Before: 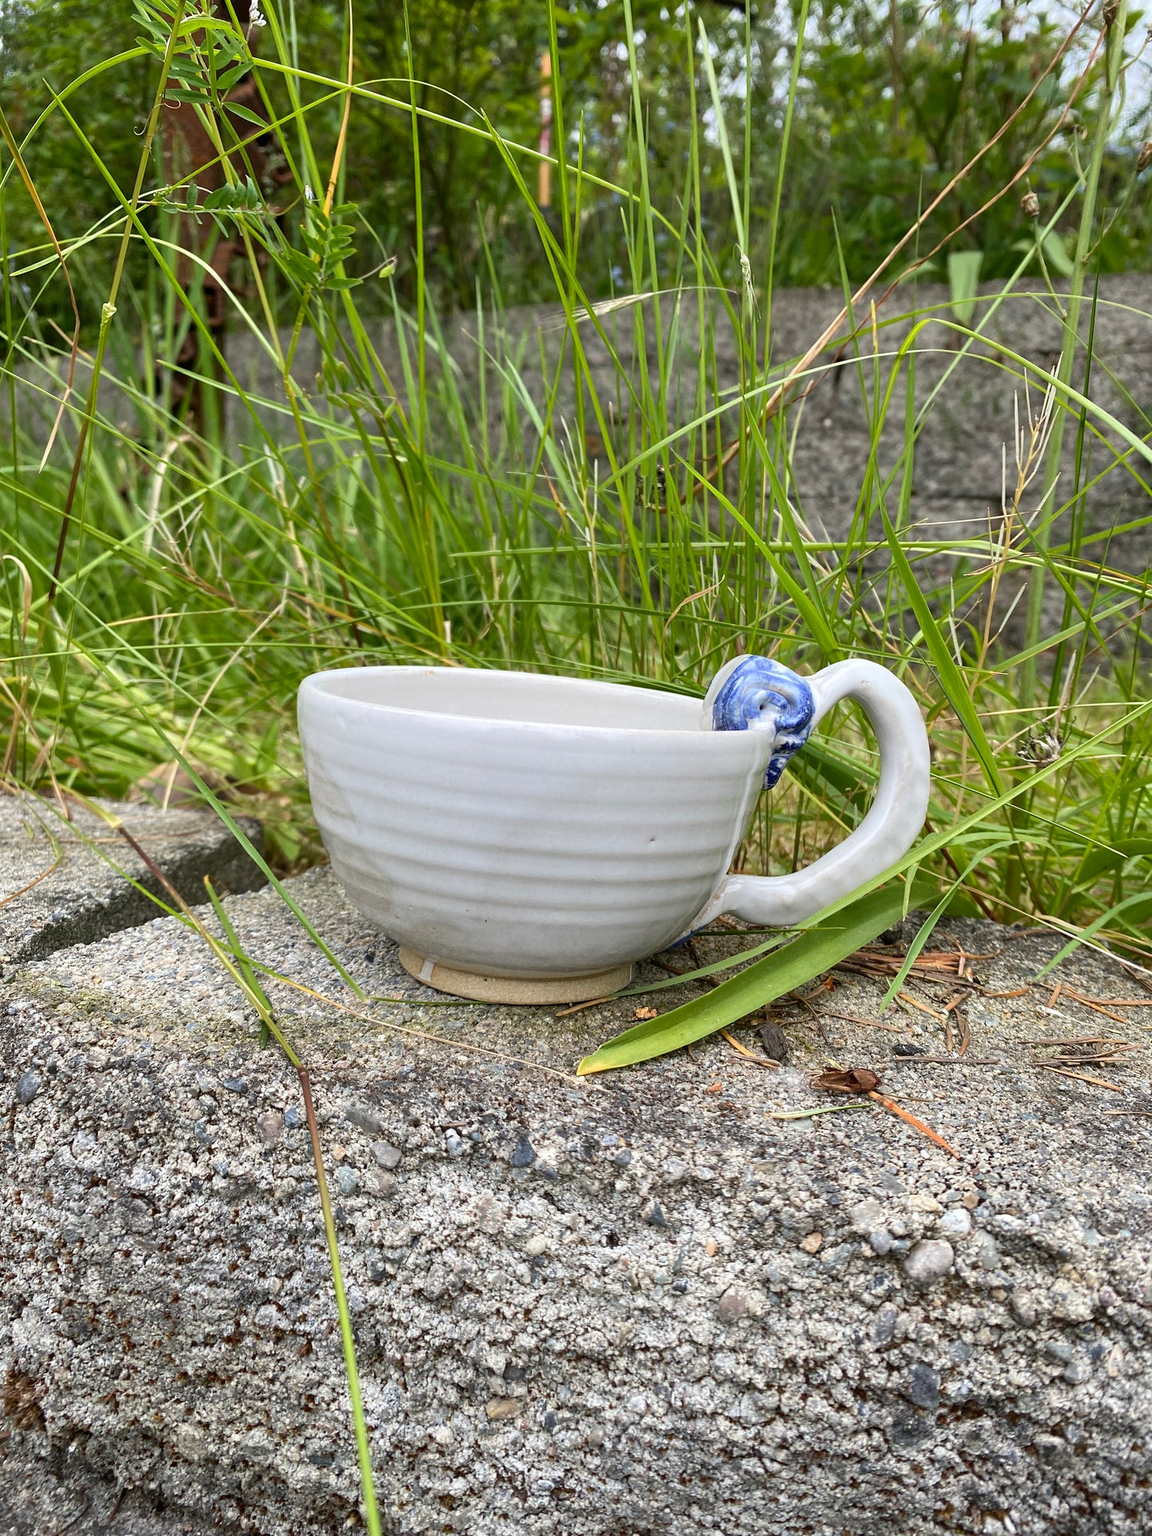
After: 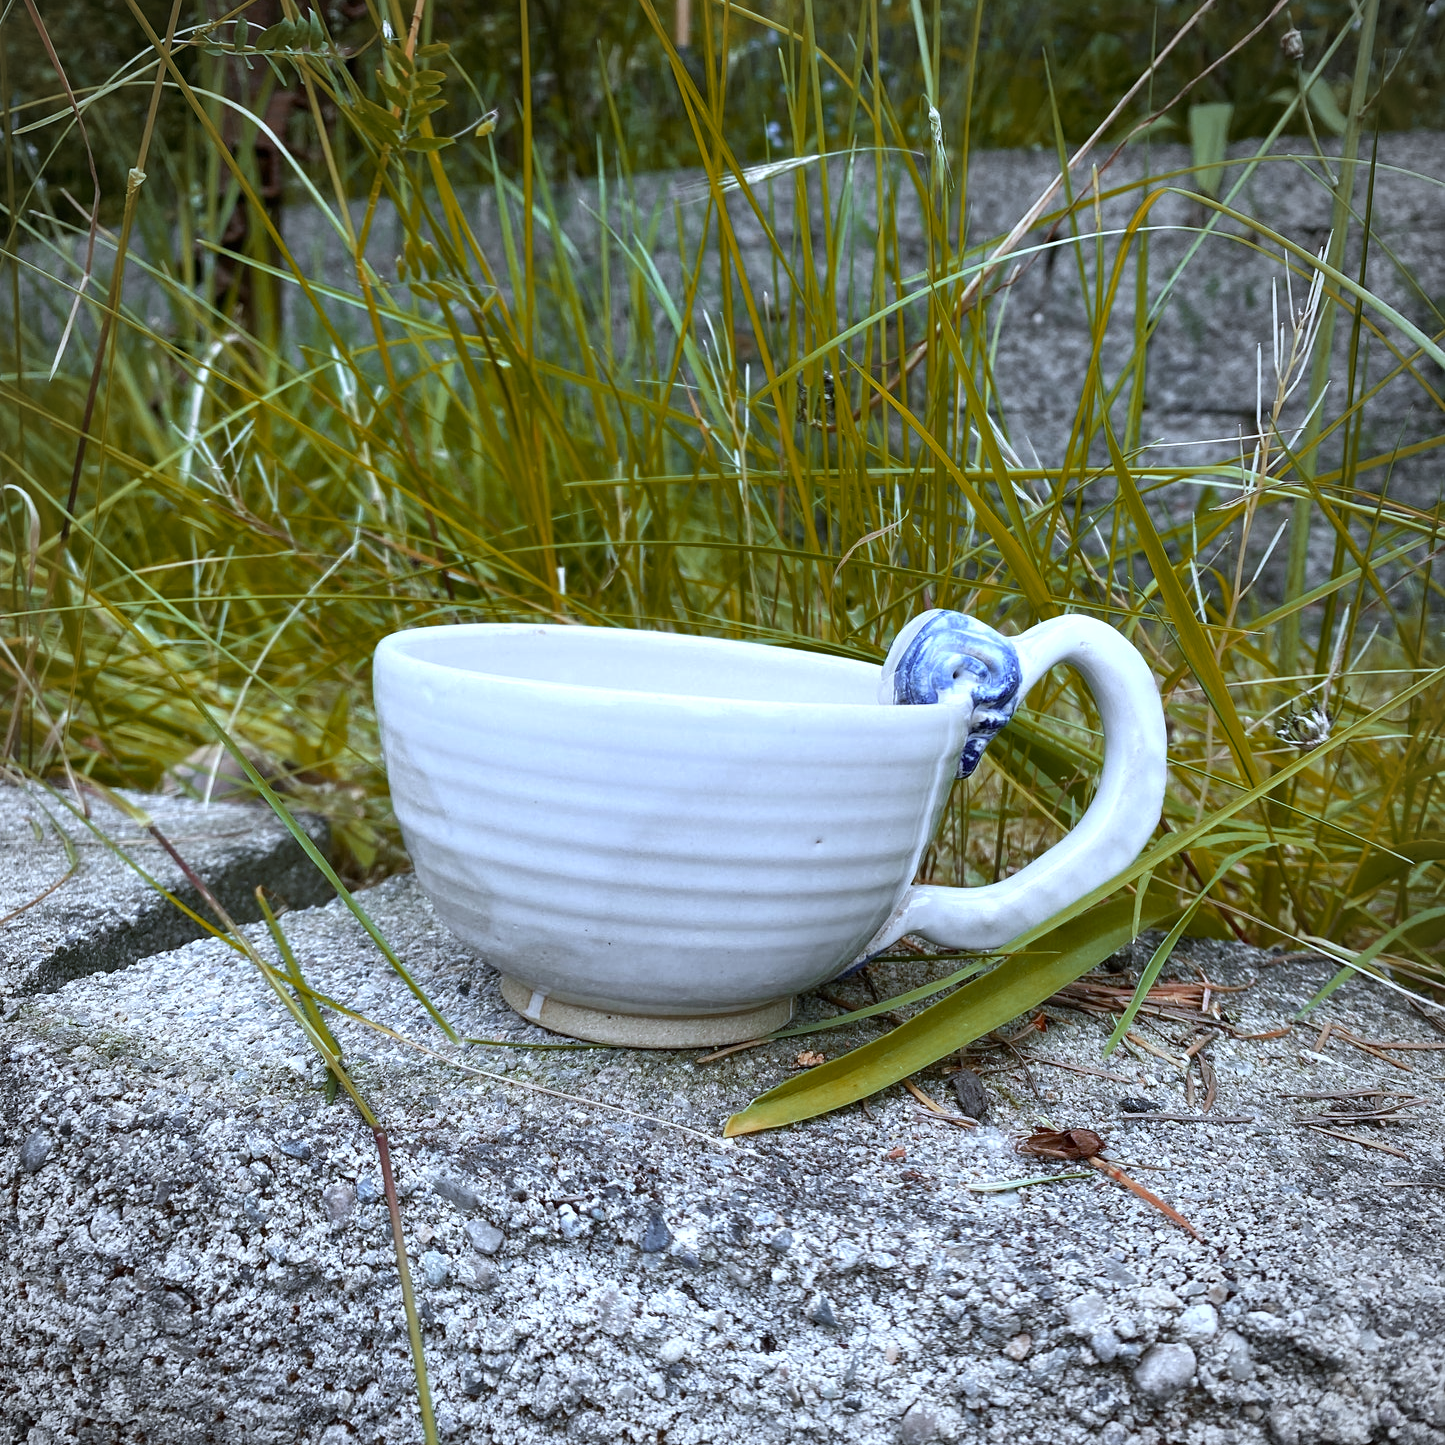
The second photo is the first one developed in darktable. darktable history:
white balance: red 0.871, blue 1.249
vignetting: fall-off radius 60.92%
crop: top 11.038%, bottom 13.962%
color zones: curves: ch0 [(0, 0.299) (0.25, 0.383) (0.456, 0.352) (0.736, 0.571)]; ch1 [(0, 0.63) (0.151, 0.568) (0.254, 0.416) (0.47, 0.558) (0.732, 0.37) (0.909, 0.492)]; ch2 [(0.004, 0.604) (0.158, 0.443) (0.257, 0.403) (0.761, 0.468)]
